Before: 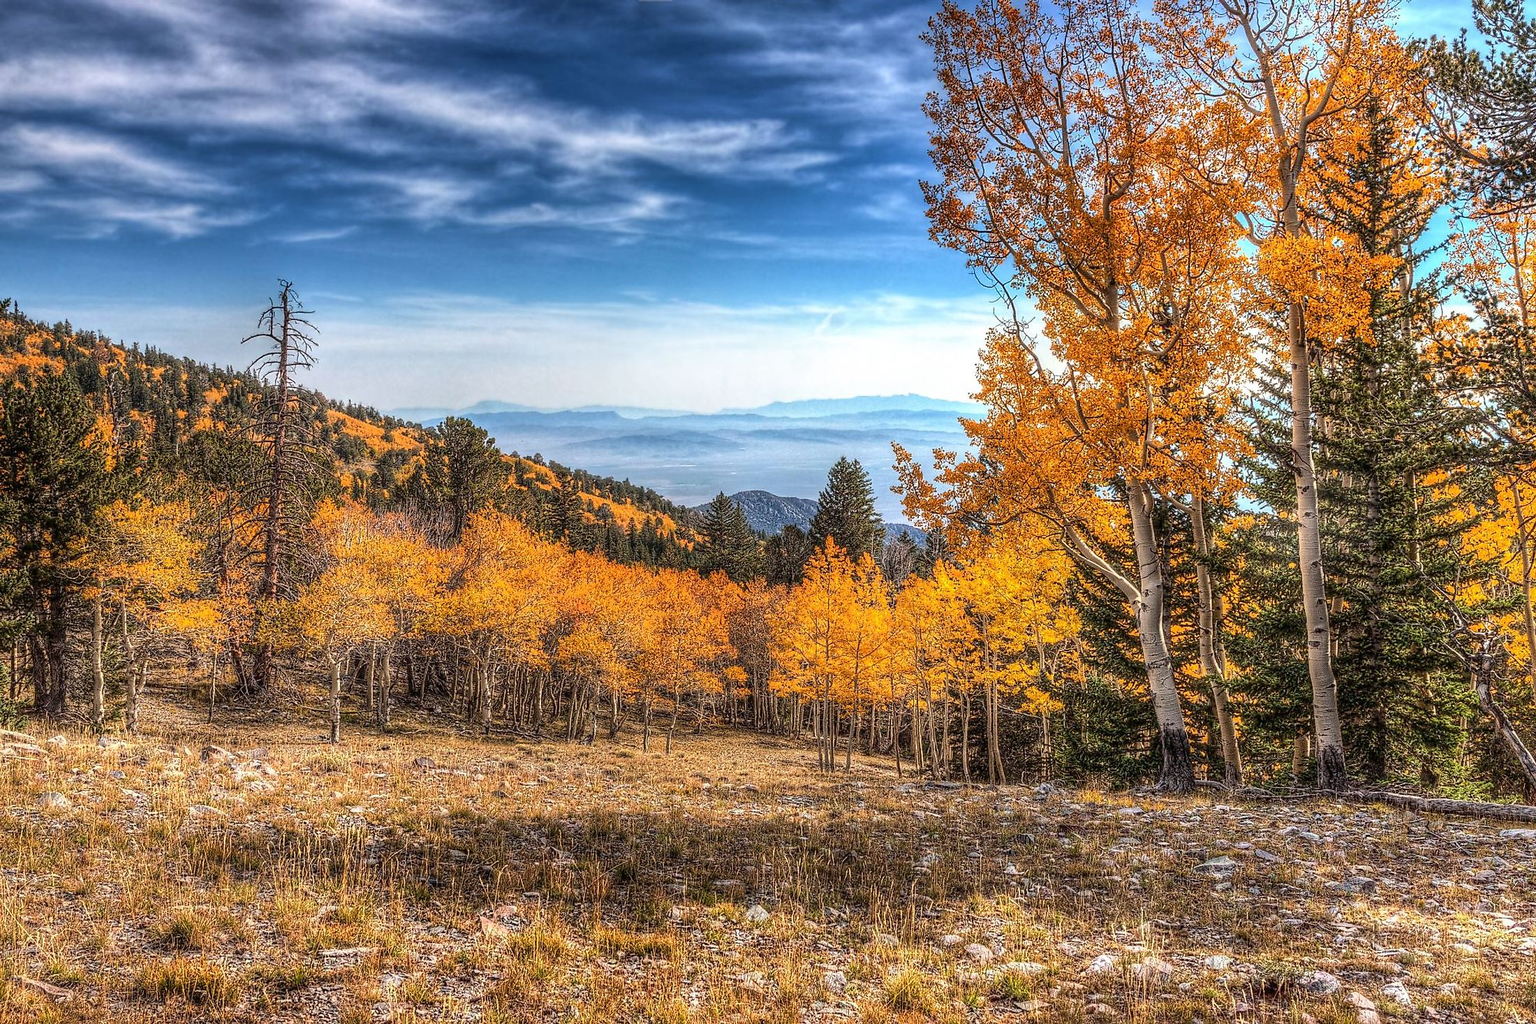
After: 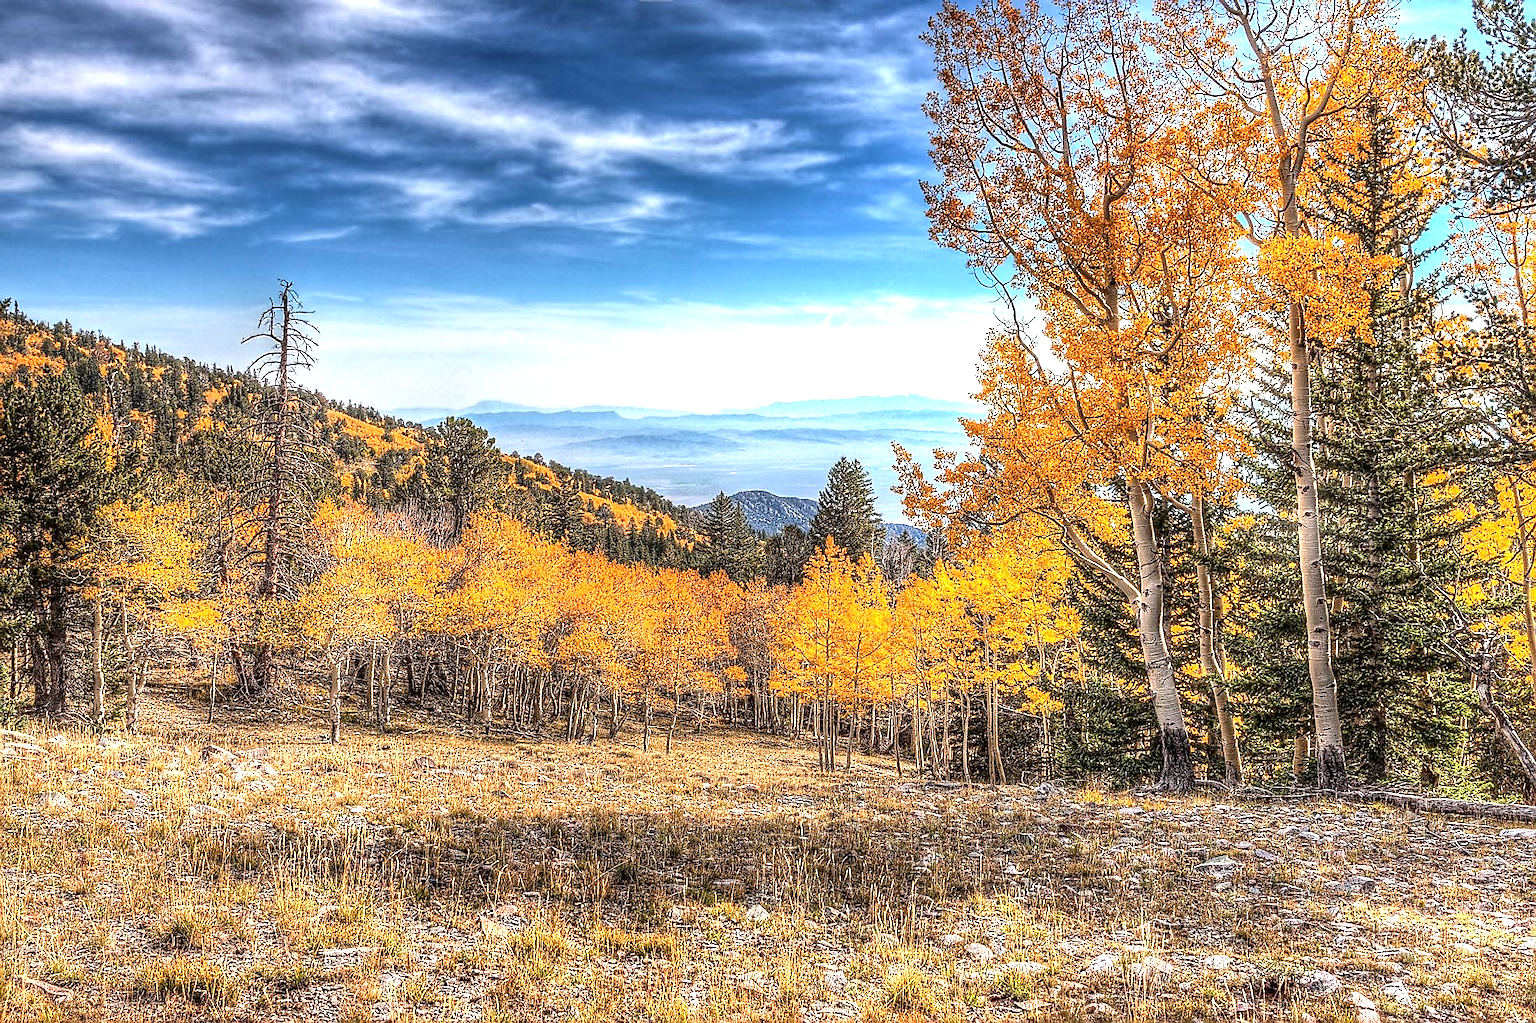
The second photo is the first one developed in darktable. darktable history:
sharpen: on, module defaults
exposure: exposure 0.601 EV, compensate exposure bias true, compensate highlight preservation false
